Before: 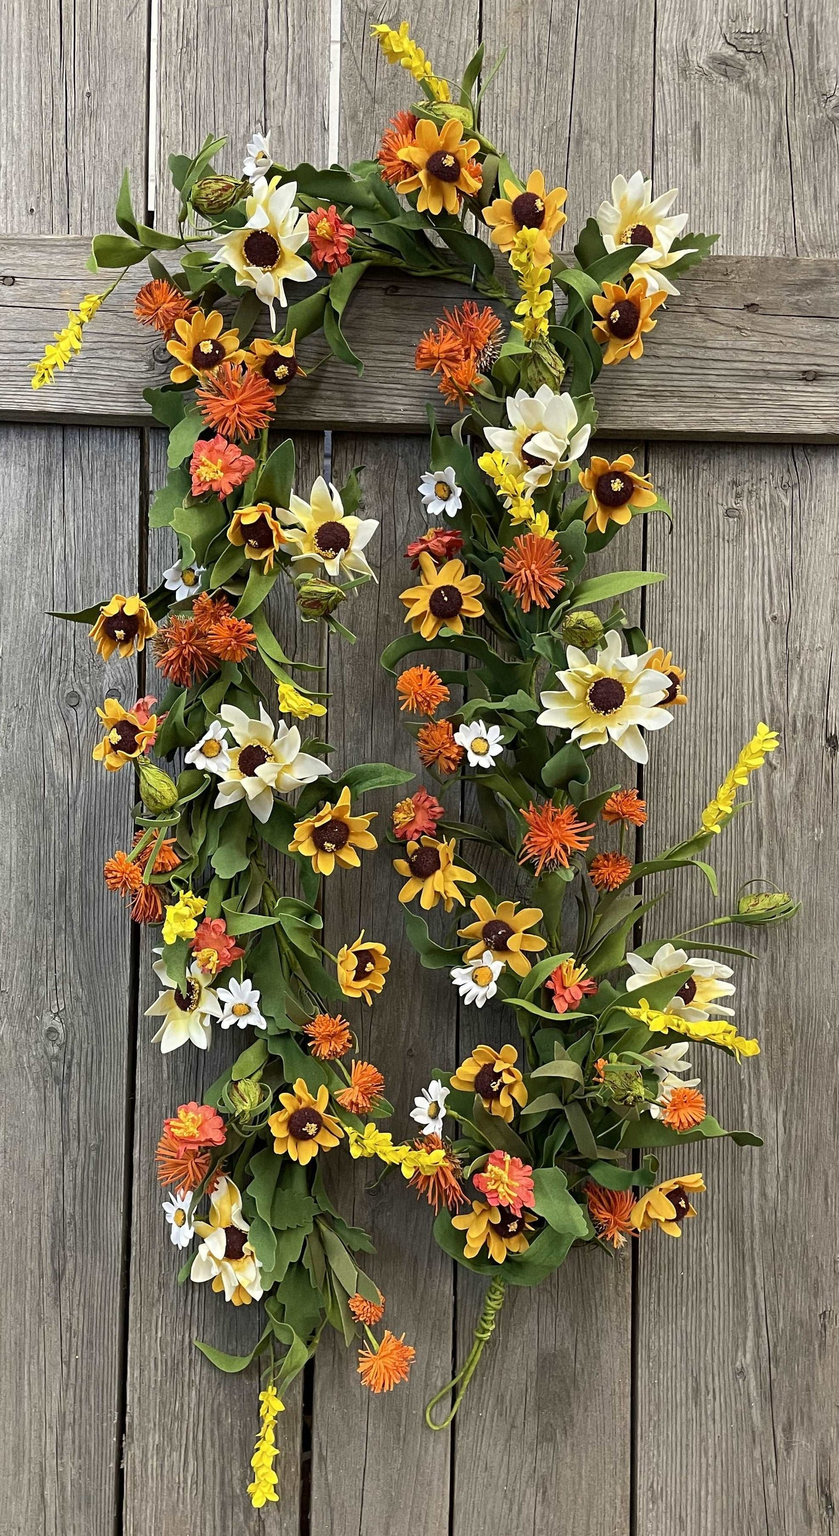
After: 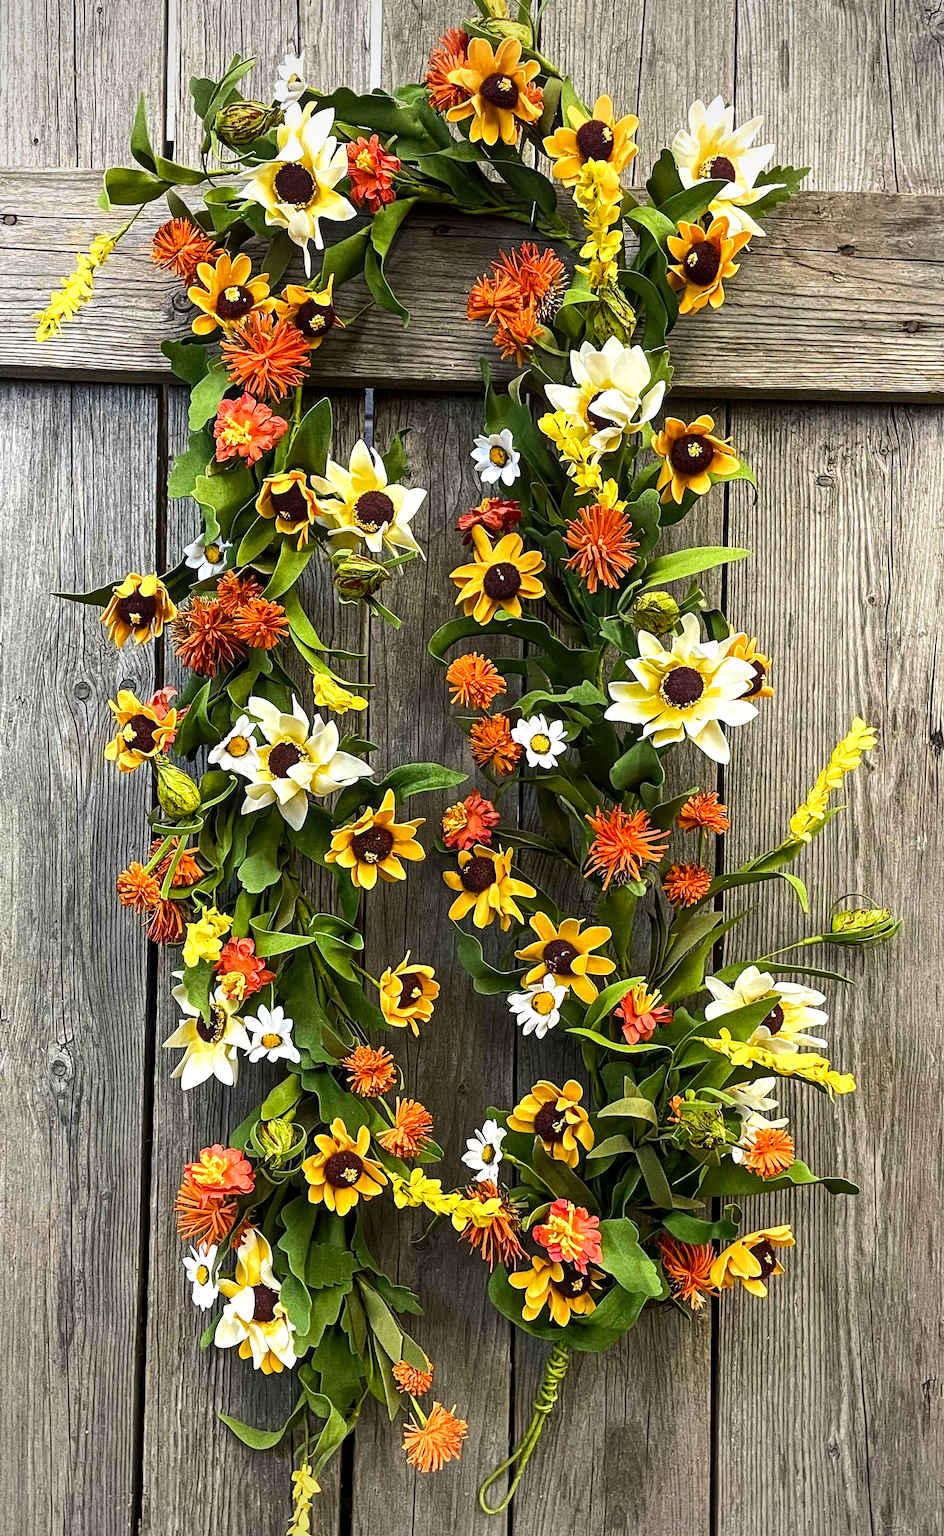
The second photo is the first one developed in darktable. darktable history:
crop and rotate: top 5.609%, bottom 5.609%
velvia: strength 32%, mid-tones bias 0.2
vignetting: on, module defaults
tone equalizer: -8 EV -0.75 EV, -7 EV -0.7 EV, -6 EV -0.6 EV, -5 EV -0.4 EV, -3 EV 0.4 EV, -2 EV 0.6 EV, -1 EV 0.7 EV, +0 EV 0.75 EV, edges refinement/feathering 500, mask exposure compensation -1.57 EV, preserve details no
local contrast: on, module defaults
